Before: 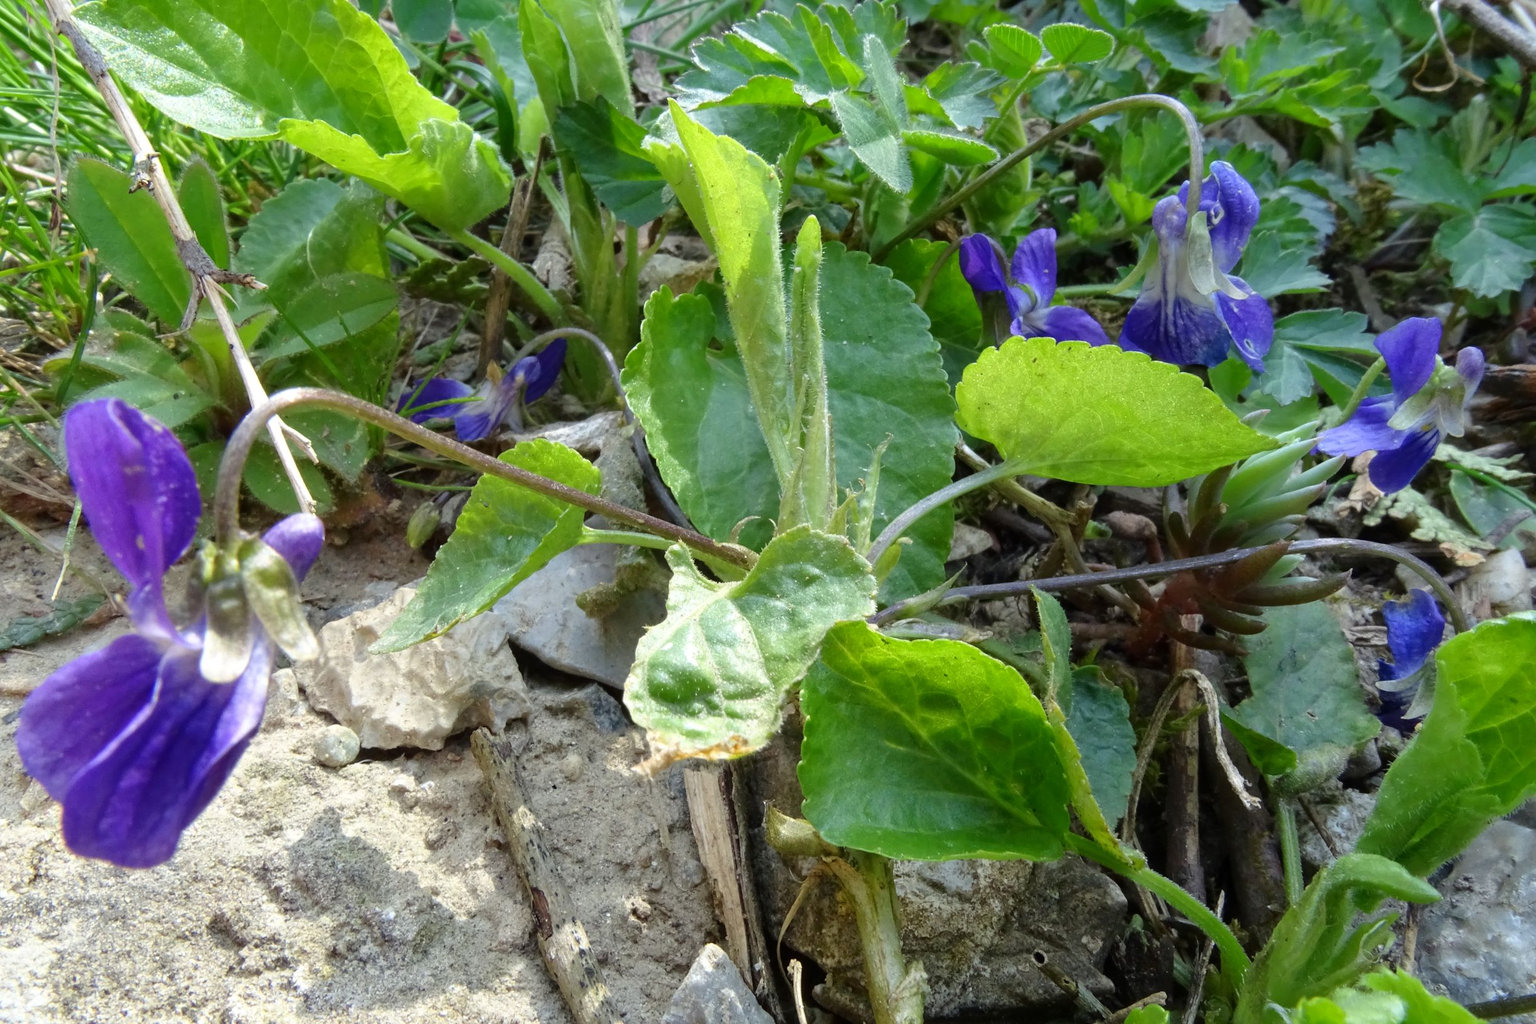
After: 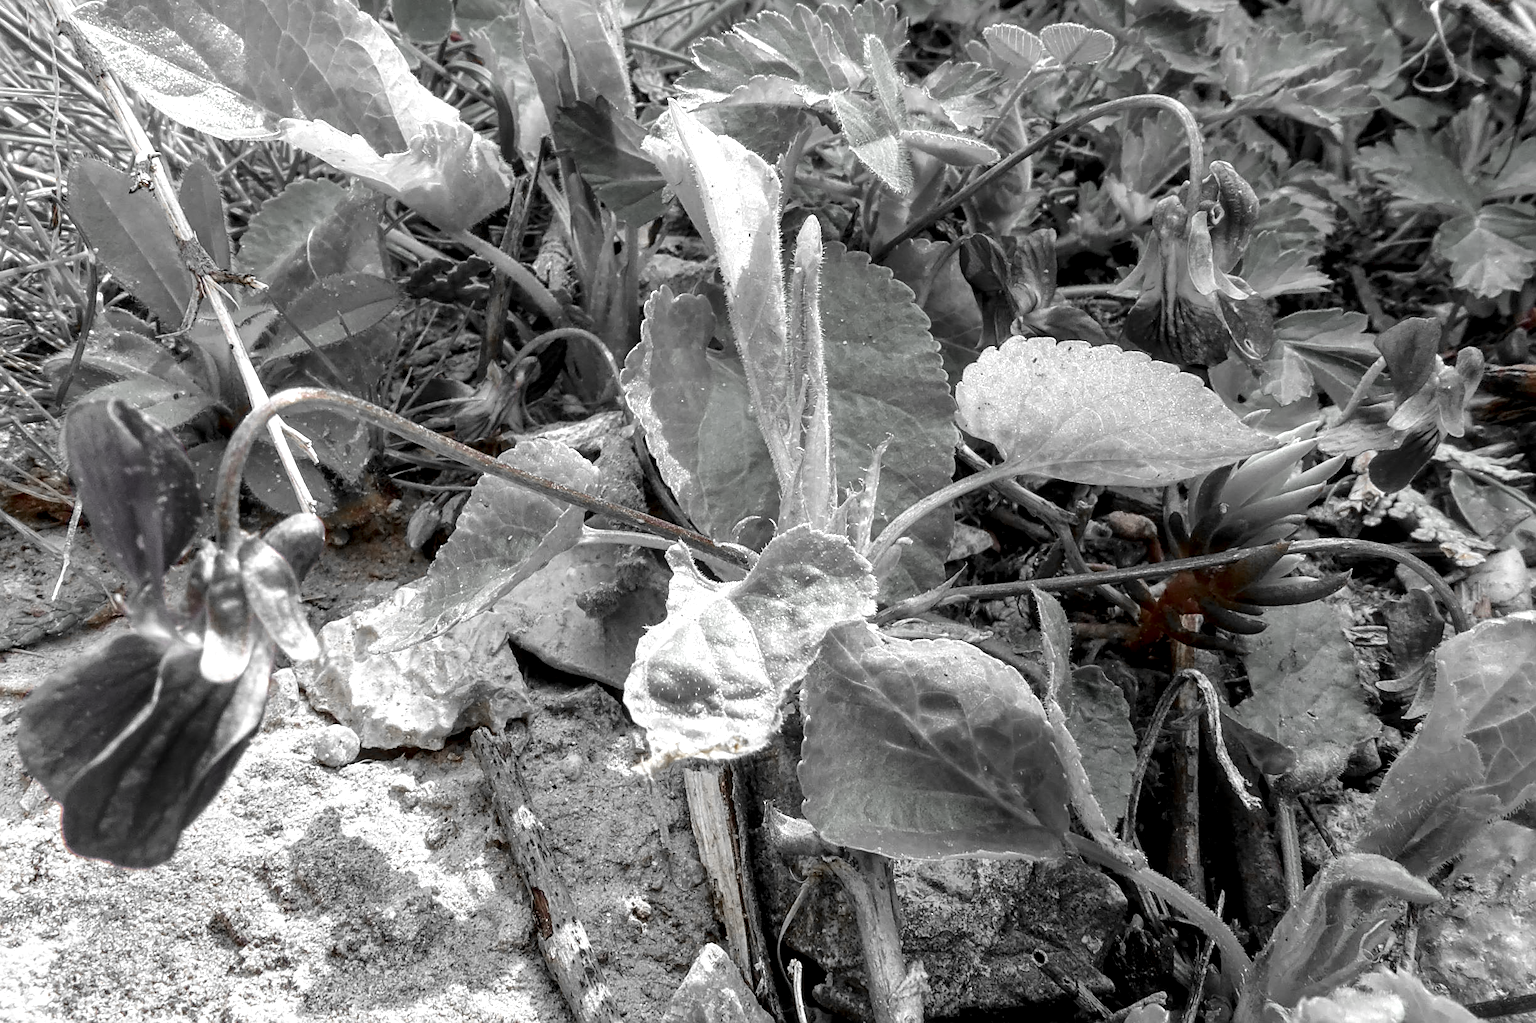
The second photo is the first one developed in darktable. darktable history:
color zones: curves: ch0 [(0, 0.497) (0.096, 0.361) (0.221, 0.538) (0.429, 0.5) (0.571, 0.5) (0.714, 0.5) (0.857, 0.5) (1, 0.497)]; ch1 [(0, 0.5) (0.143, 0.5) (0.257, -0.002) (0.429, 0.04) (0.571, -0.001) (0.714, -0.015) (0.857, 0.024) (1, 0.5)]
local contrast: highlights 59%, detail 145%
sharpen: on, module defaults
